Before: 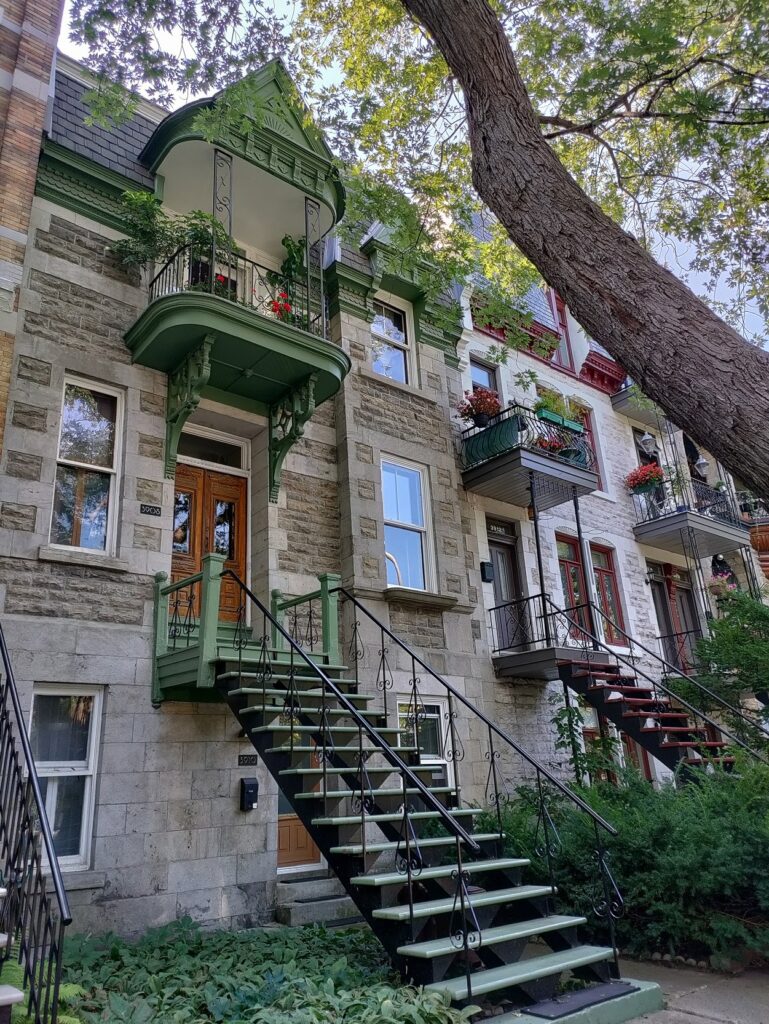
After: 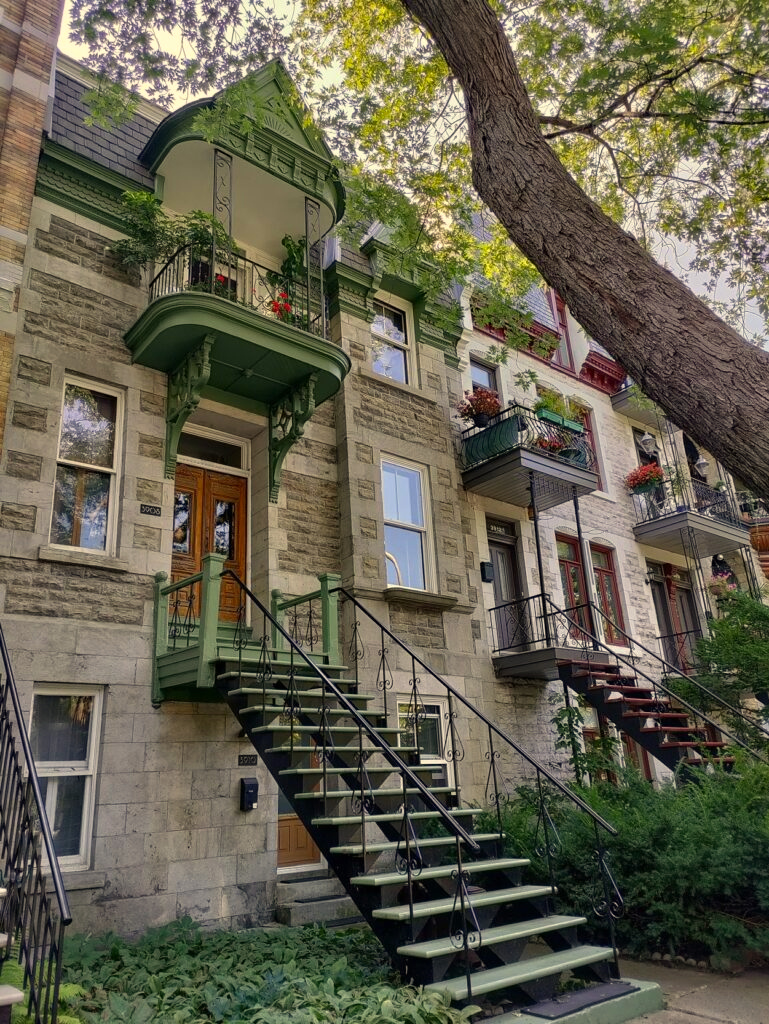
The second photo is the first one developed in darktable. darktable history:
color correction: highlights a* 2.29, highlights b* 22.64
